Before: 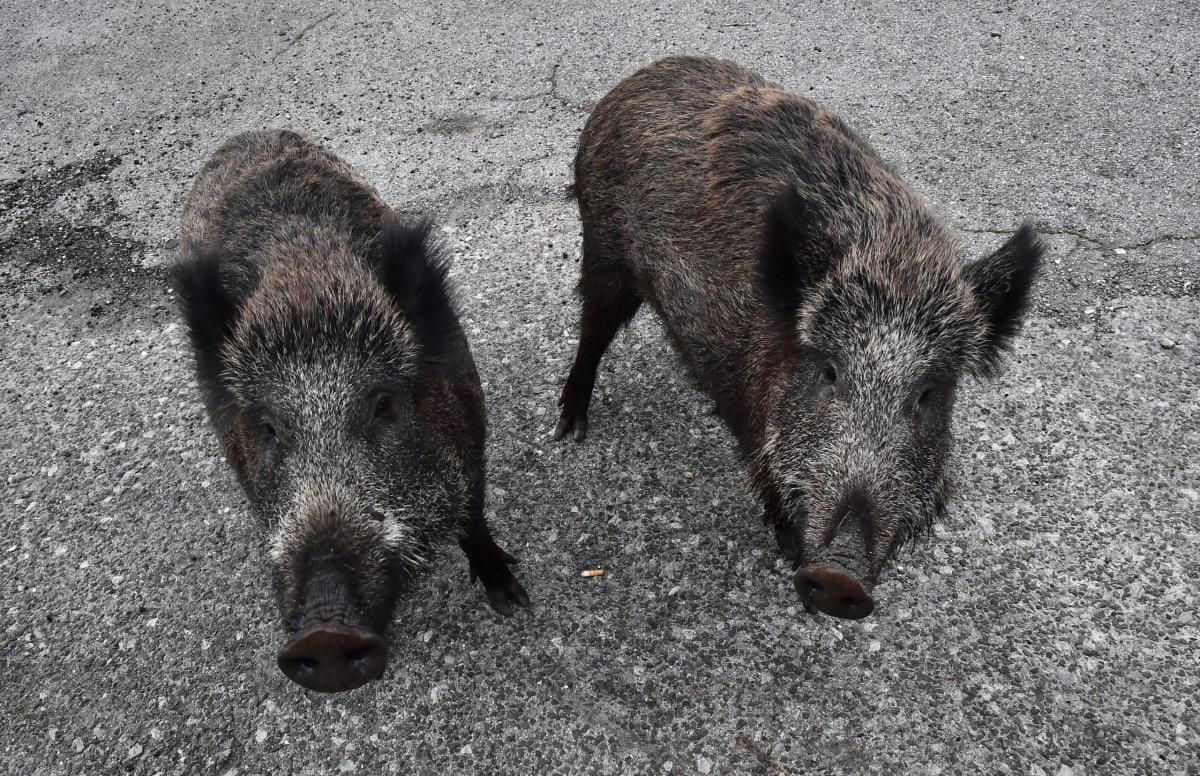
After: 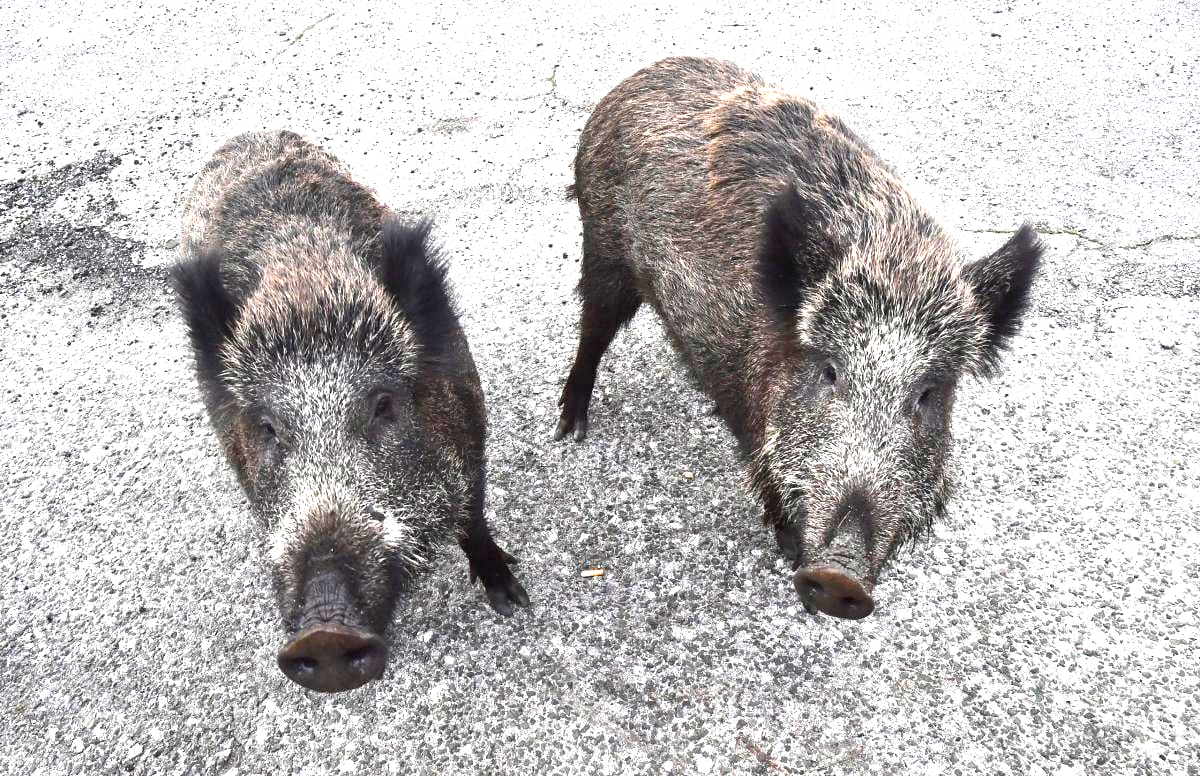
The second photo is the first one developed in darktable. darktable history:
exposure: exposure 2.011 EV, compensate highlight preservation false
